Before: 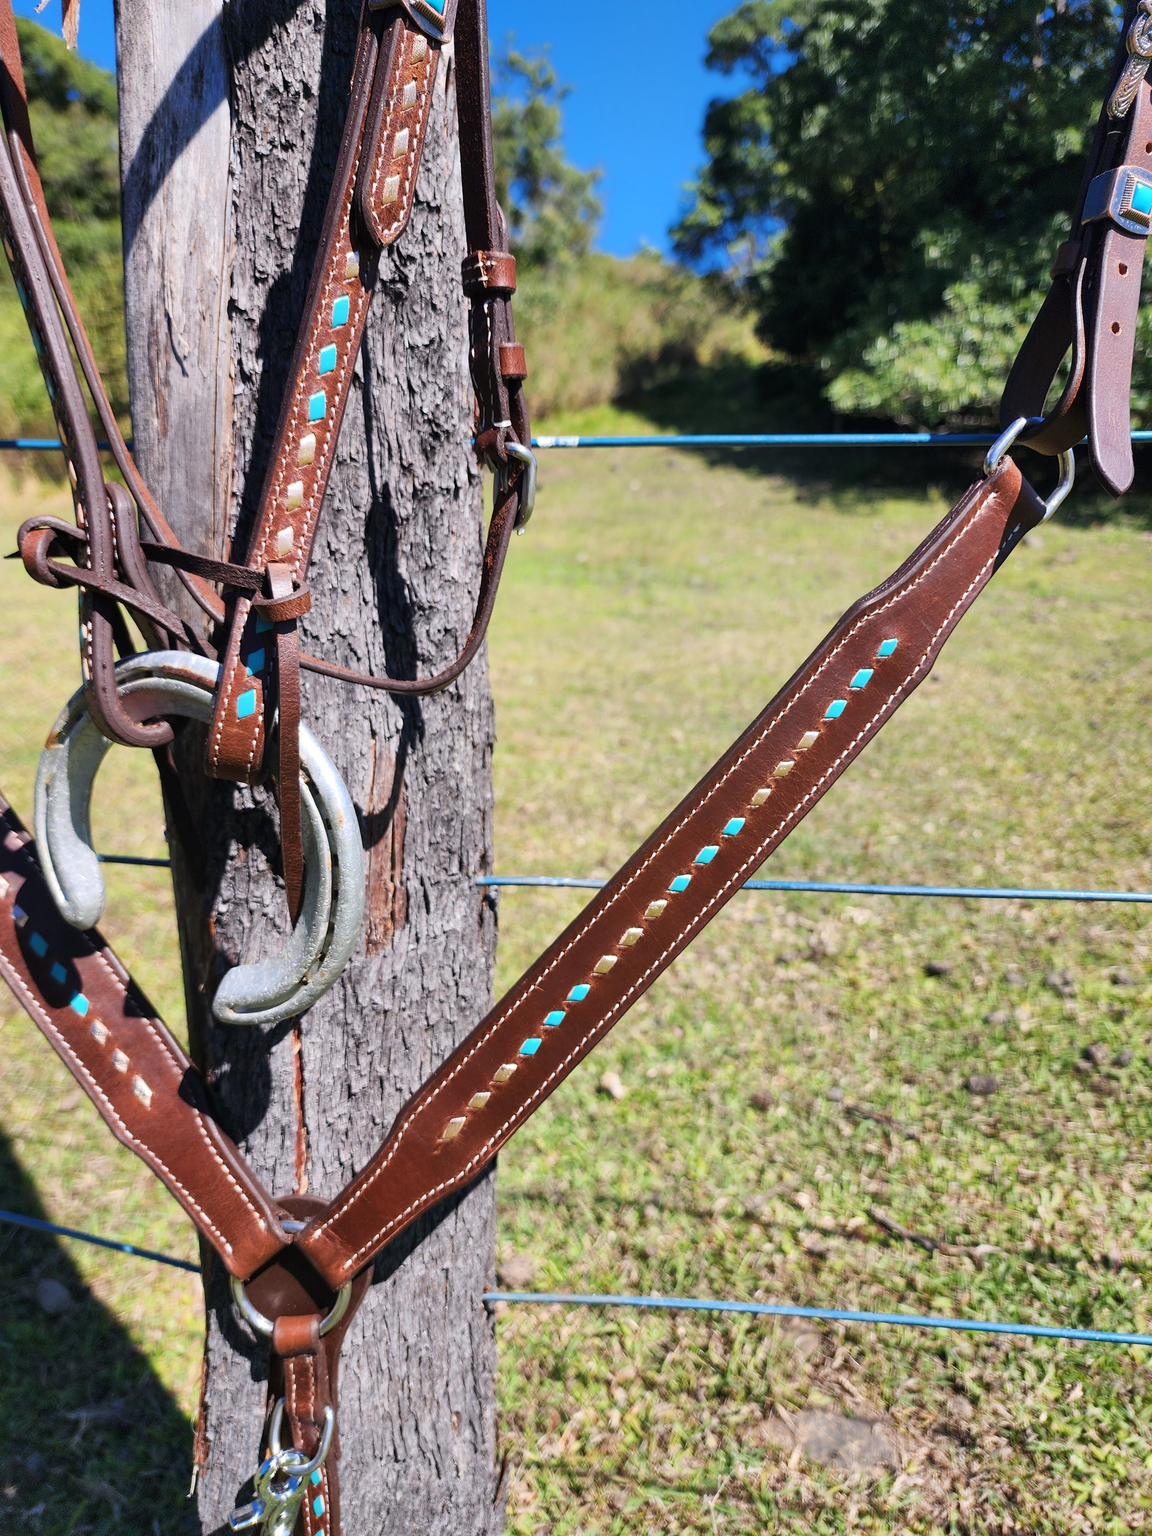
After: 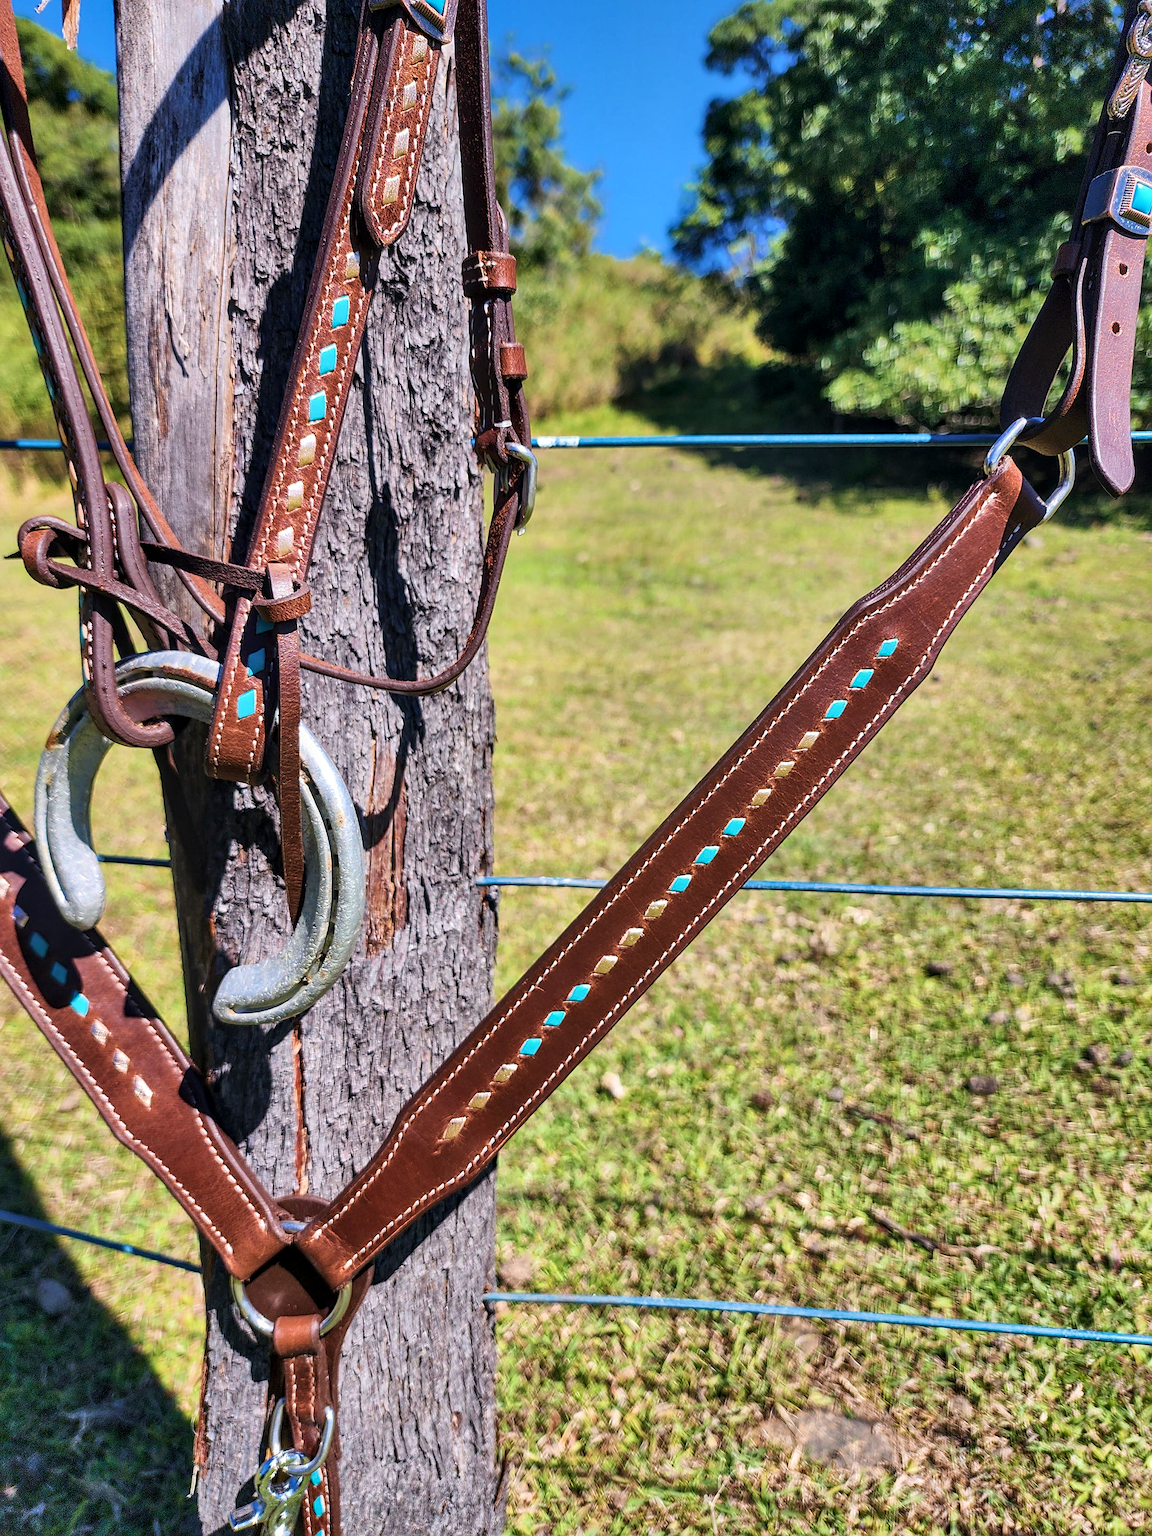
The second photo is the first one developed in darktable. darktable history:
shadows and highlights: soften with gaussian
sharpen: on, module defaults
velvia: strength 40.06%
local contrast: detail 130%
